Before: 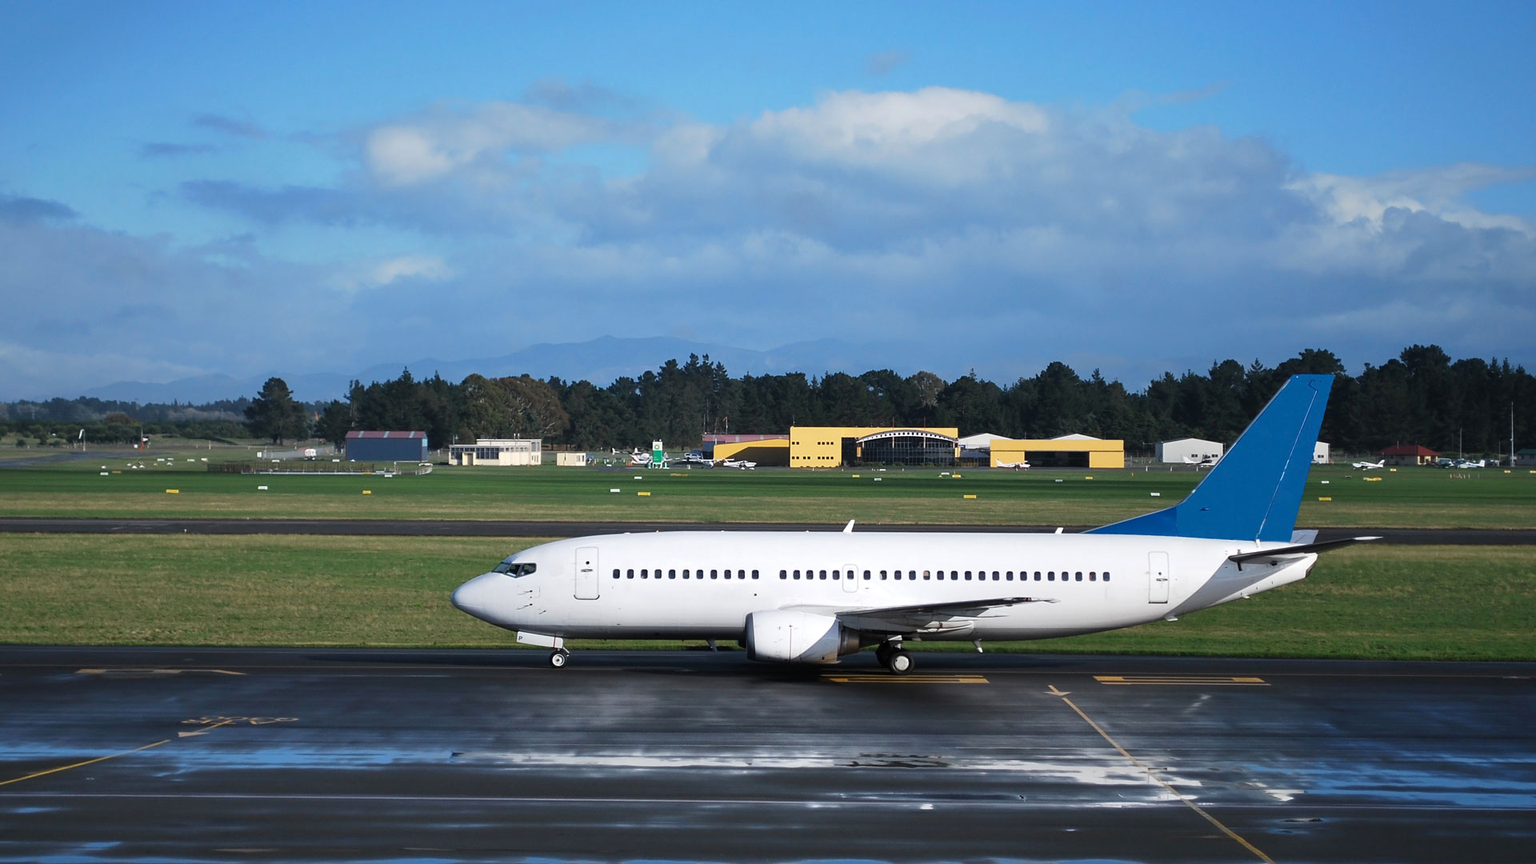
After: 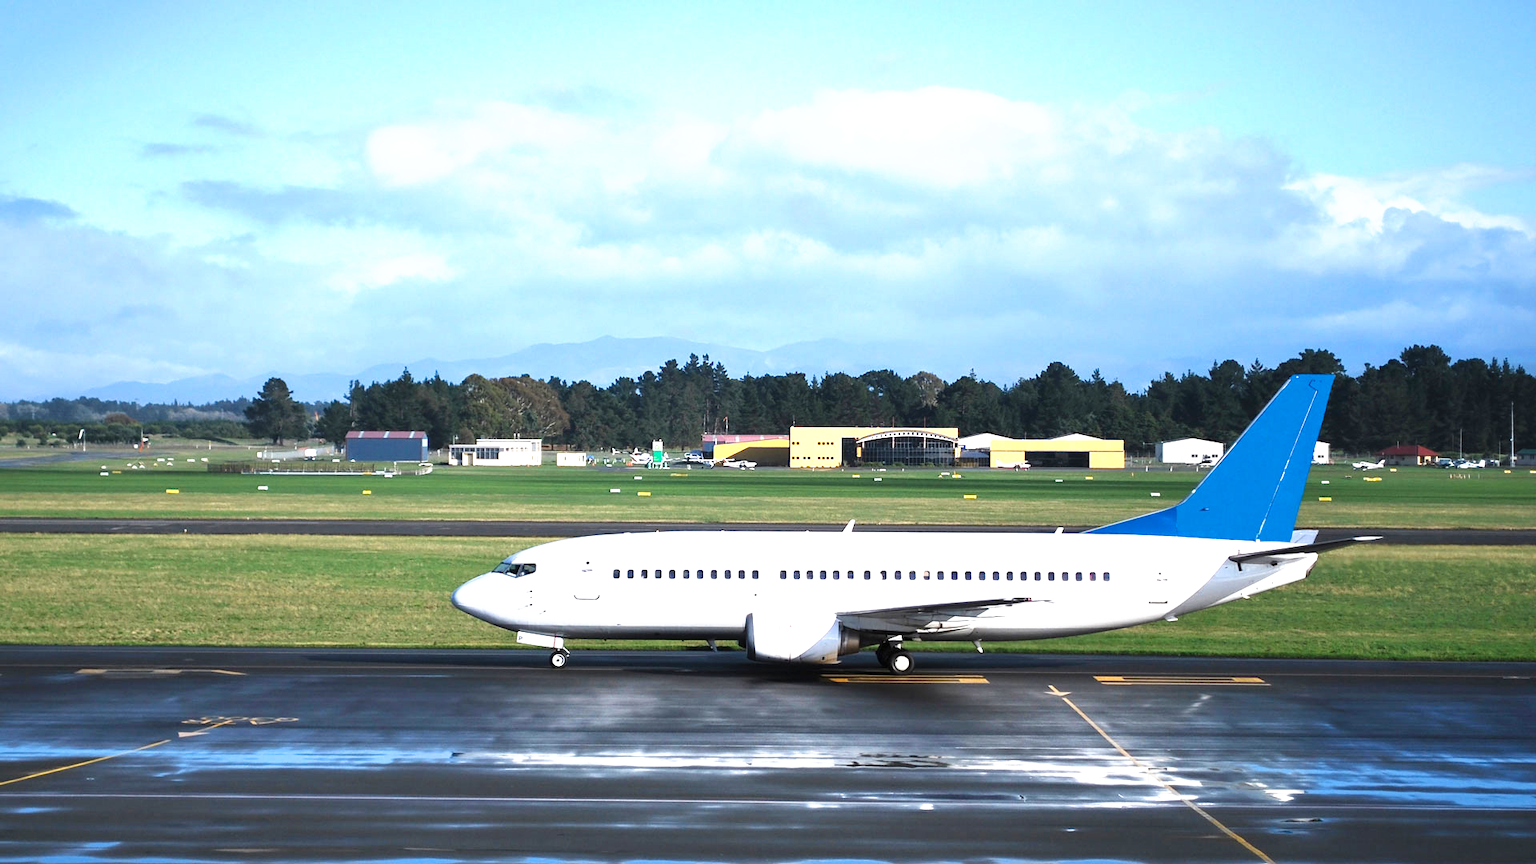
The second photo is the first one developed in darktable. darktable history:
tone curve: curves: ch0 [(0, 0) (0.003, 0.002) (0.011, 0.009) (0.025, 0.021) (0.044, 0.037) (0.069, 0.058) (0.1, 0.083) (0.136, 0.122) (0.177, 0.165) (0.224, 0.216) (0.277, 0.277) (0.335, 0.344) (0.399, 0.418) (0.468, 0.499) (0.543, 0.586) (0.623, 0.679) (0.709, 0.779) (0.801, 0.877) (0.898, 0.977) (1, 1)], preserve colors none
exposure: black level correction 0, exposure 1 EV, compensate highlight preservation false
